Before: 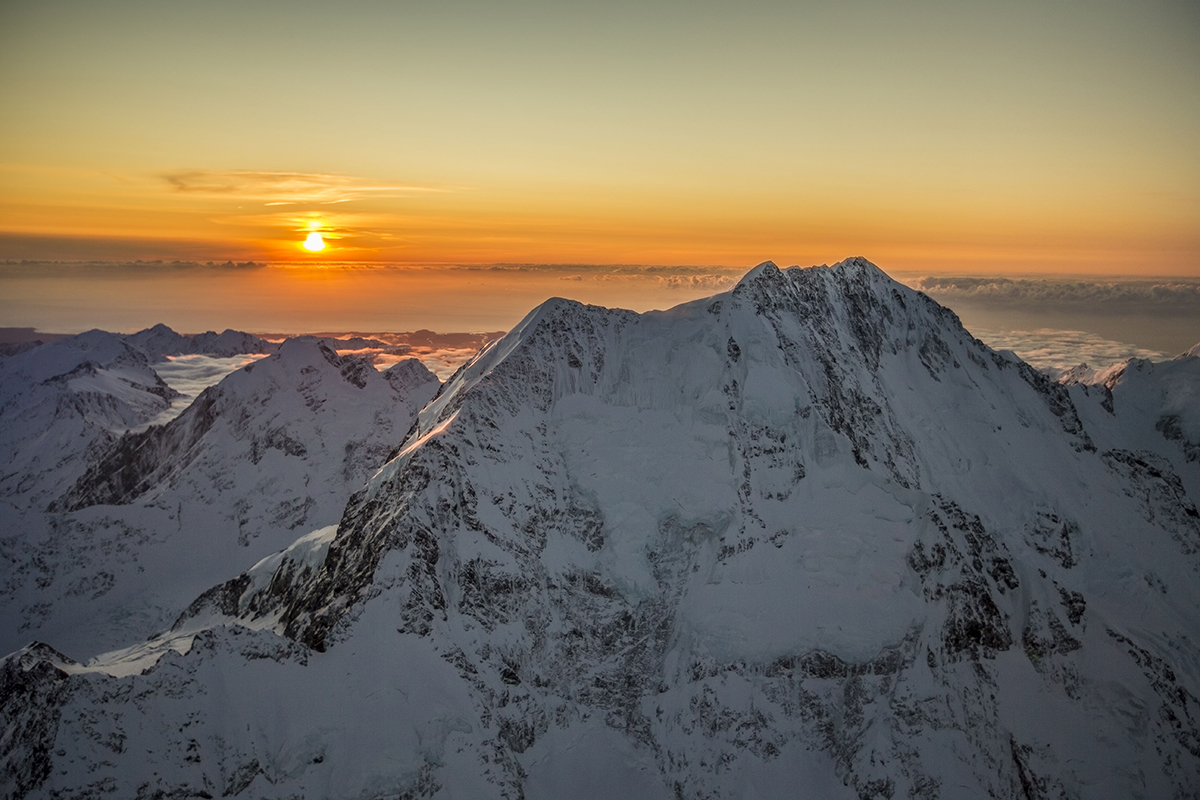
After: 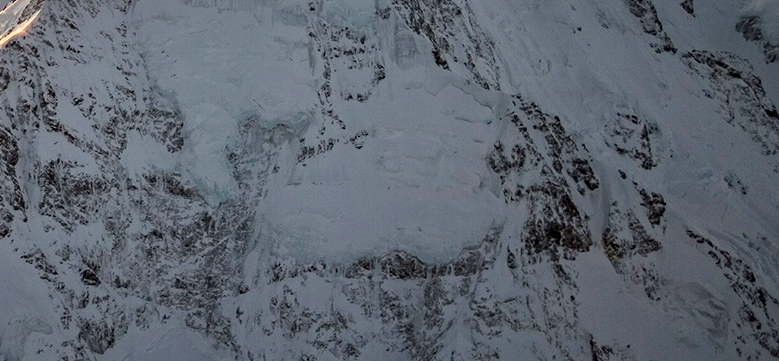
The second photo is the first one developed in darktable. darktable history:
shadows and highlights: shadows 52.28, highlights -28.68, soften with gaussian
crop and rotate: left 35.045%, top 49.945%, bottom 4.842%
haze removal: adaptive false
exposure: black level correction 0, exposure 0.692 EV, compensate highlight preservation false
